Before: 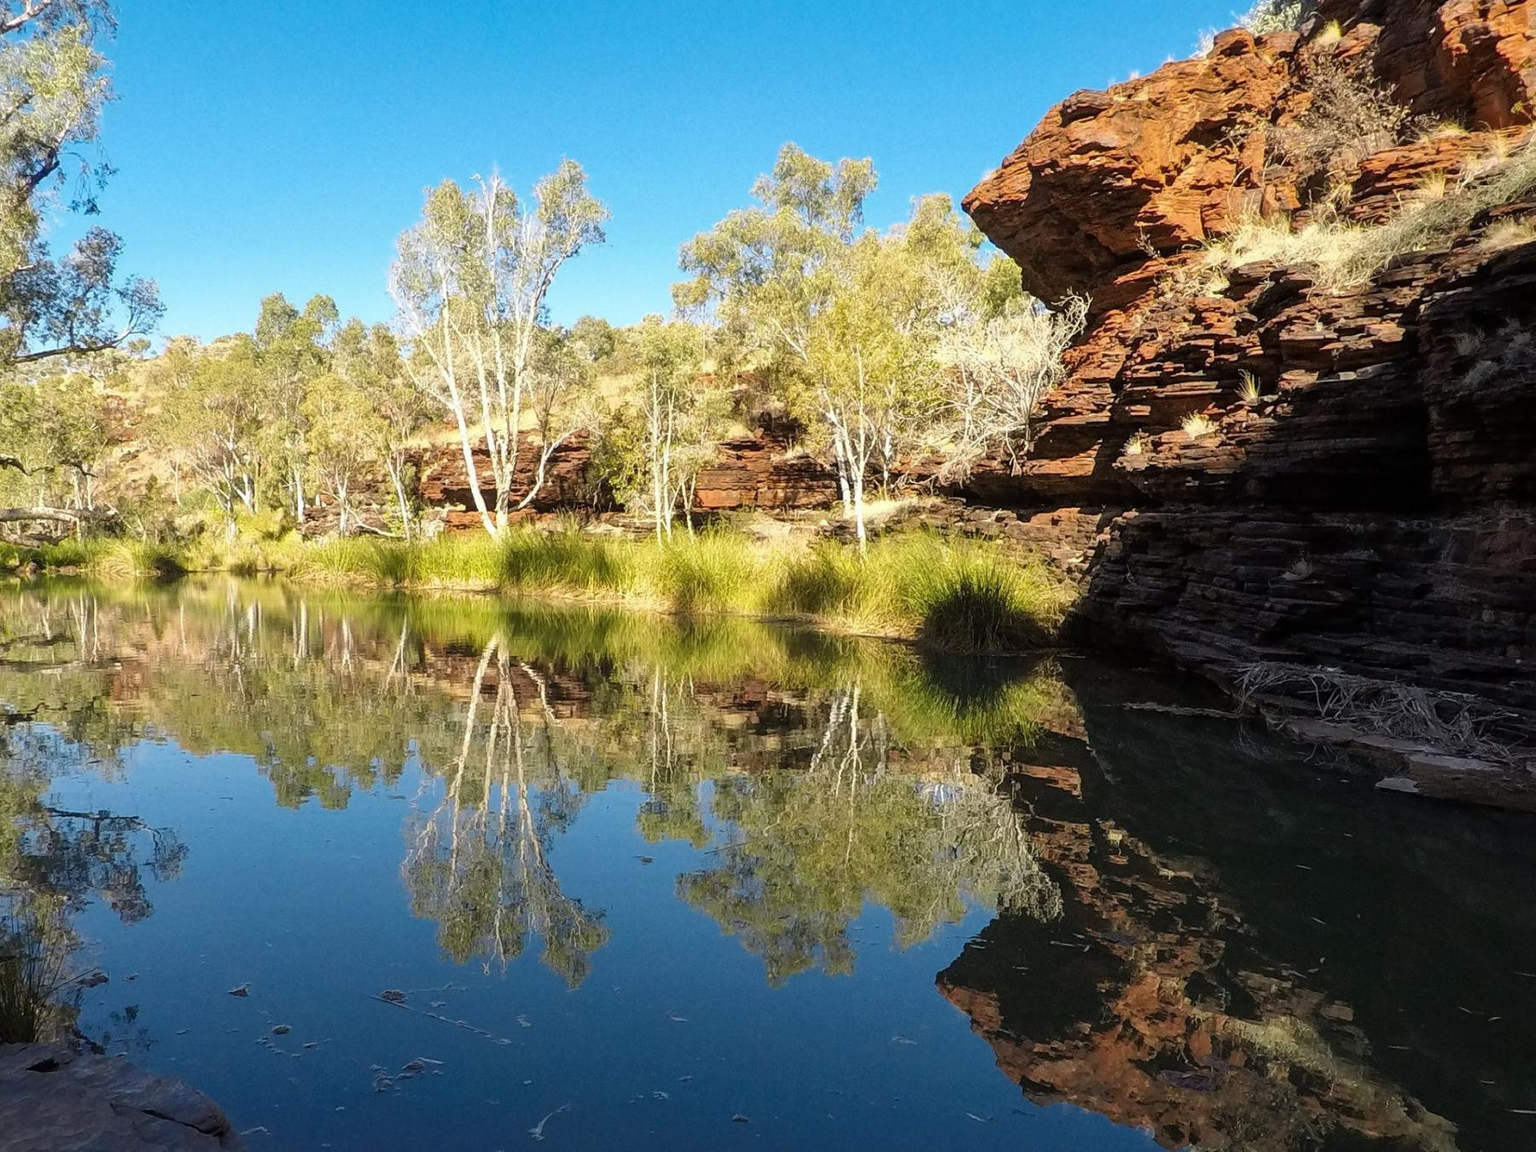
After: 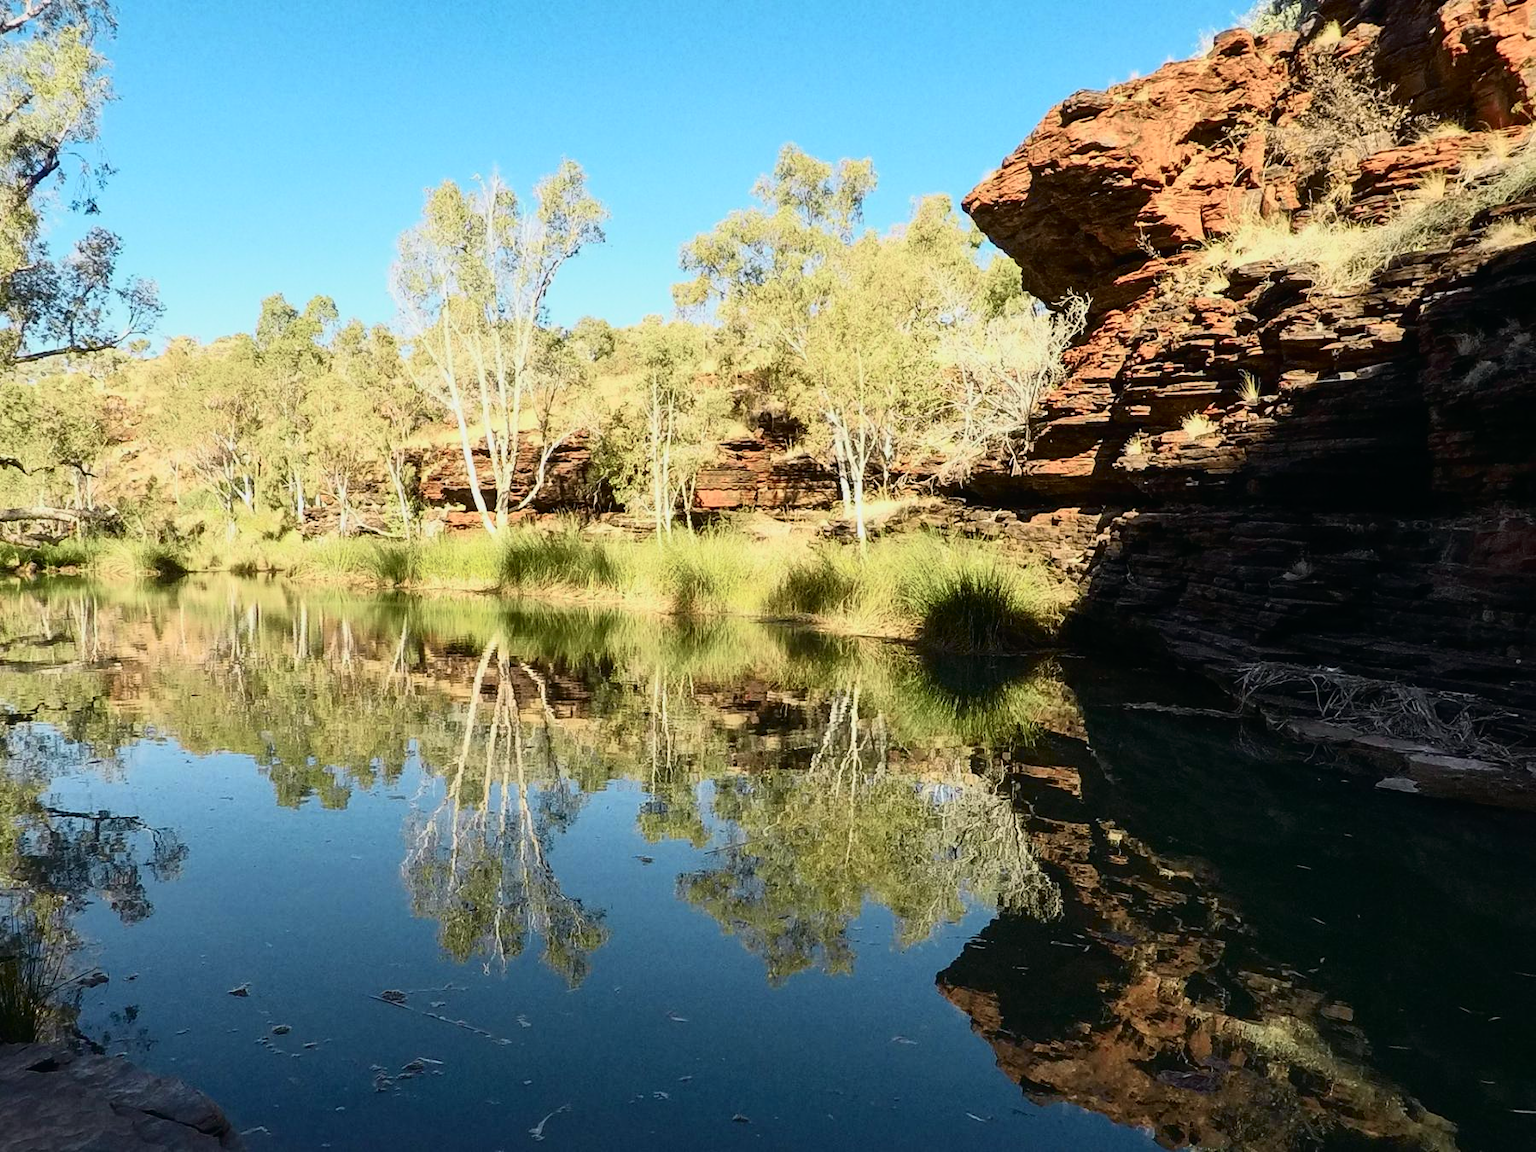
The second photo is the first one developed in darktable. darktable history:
tone equalizer: edges refinement/feathering 500, mask exposure compensation -1.57 EV, preserve details no
tone curve: curves: ch0 [(0, 0.008) (0.081, 0.044) (0.177, 0.123) (0.283, 0.253) (0.427, 0.441) (0.495, 0.524) (0.661, 0.756) (0.796, 0.859) (1, 0.951)]; ch1 [(0, 0) (0.161, 0.092) (0.35, 0.33) (0.392, 0.392) (0.427, 0.426) (0.479, 0.472) (0.505, 0.5) (0.521, 0.519) (0.567, 0.556) (0.583, 0.588) (0.625, 0.627) (0.678, 0.733) (1, 1)]; ch2 [(0, 0) (0.346, 0.362) (0.404, 0.427) (0.502, 0.499) (0.523, 0.522) (0.544, 0.561) (0.58, 0.59) (0.629, 0.642) (0.717, 0.678) (1, 1)], color space Lab, independent channels, preserve colors none
